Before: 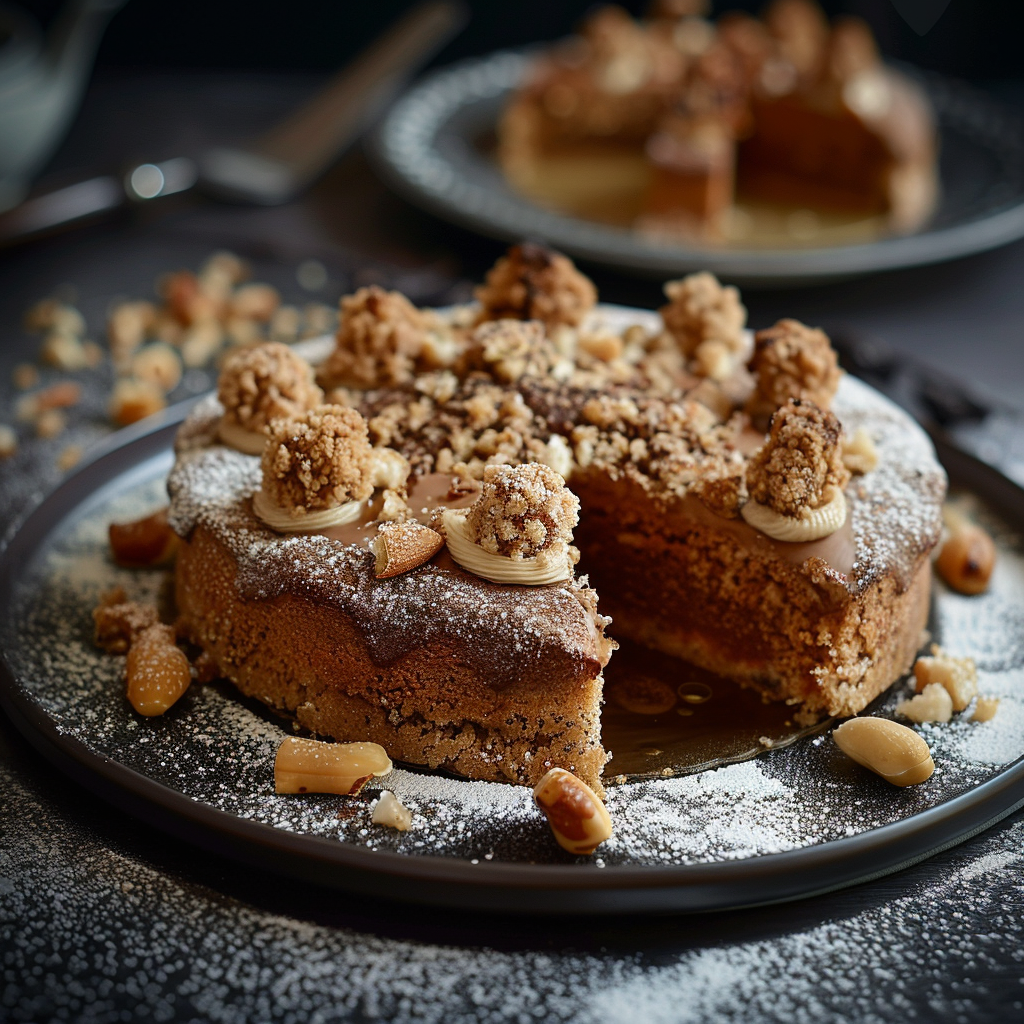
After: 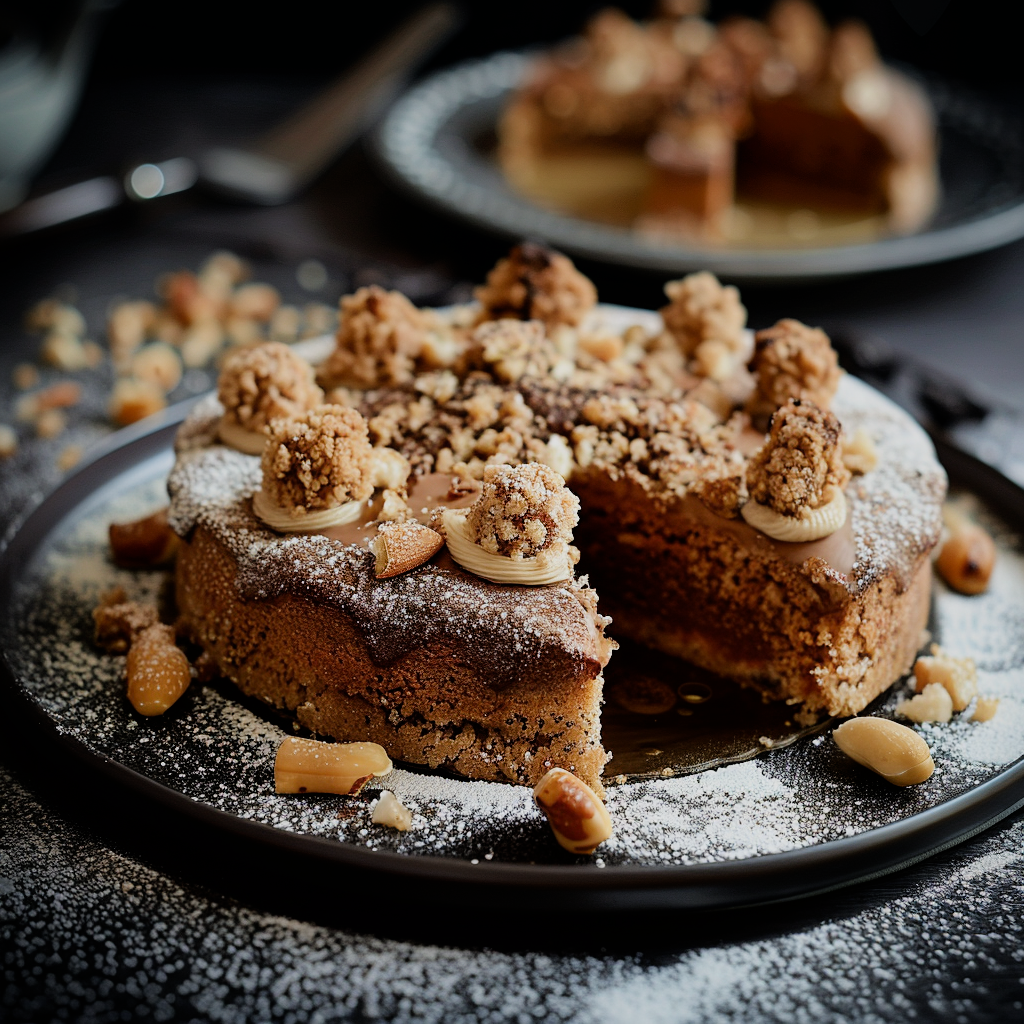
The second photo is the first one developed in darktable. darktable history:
filmic rgb: black relative exposure -7.65 EV, white relative exposure 4.56 EV, hardness 3.61
tone equalizer: -8 EV -0.437 EV, -7 EV -0.42 EV, -6 EV -0.301 EV, -5 EV -0.209 EV, -3 EV 0.229 EV, -2 EV 0.309 EV, -1 EV 0.39 EV, +0 EV 0.404 EV
